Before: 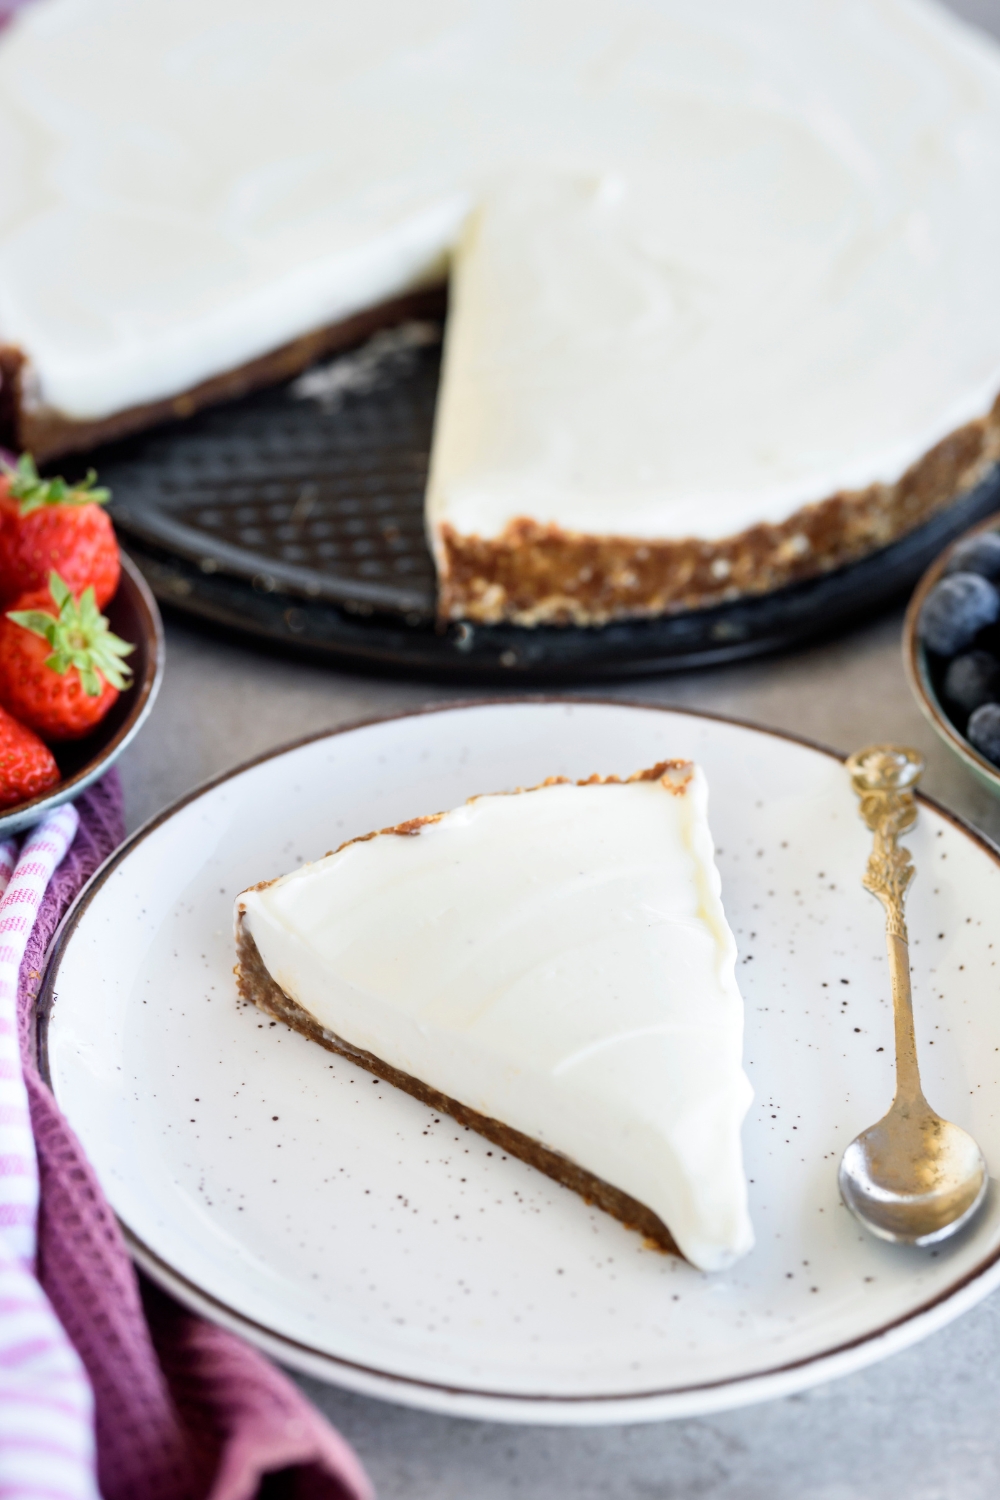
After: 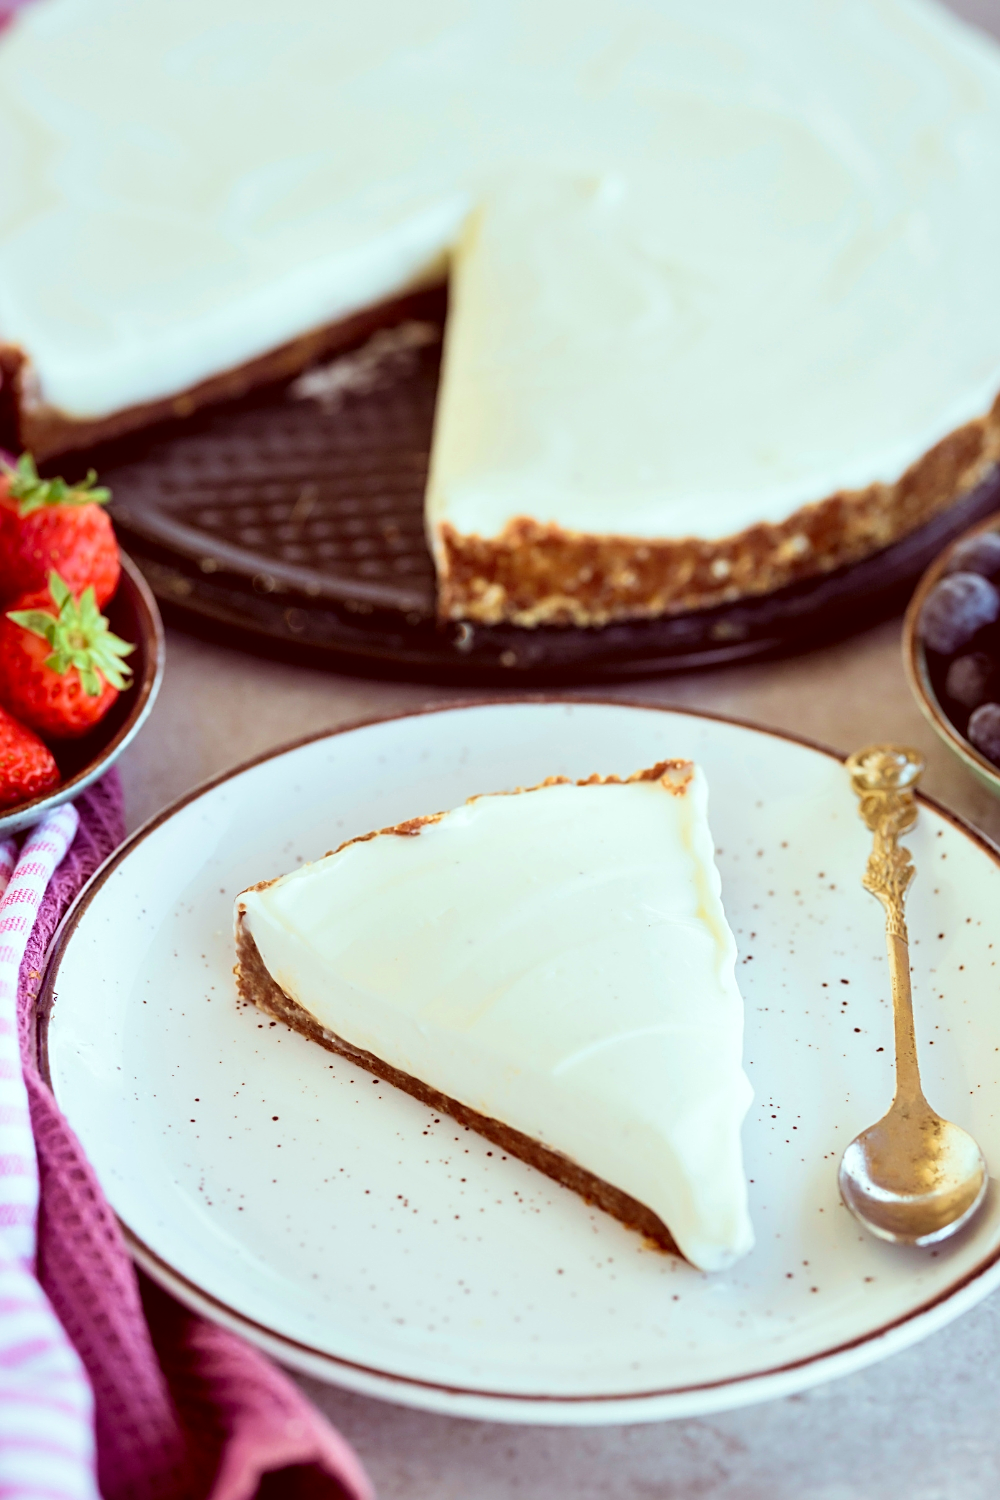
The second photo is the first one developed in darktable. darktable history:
sharpen: on, module defaults
velvia: strength 36.57%
color correction: highlights a* -7.23, highlights b* -0.161, shadows a* 20.08, shadows b* 11.73
